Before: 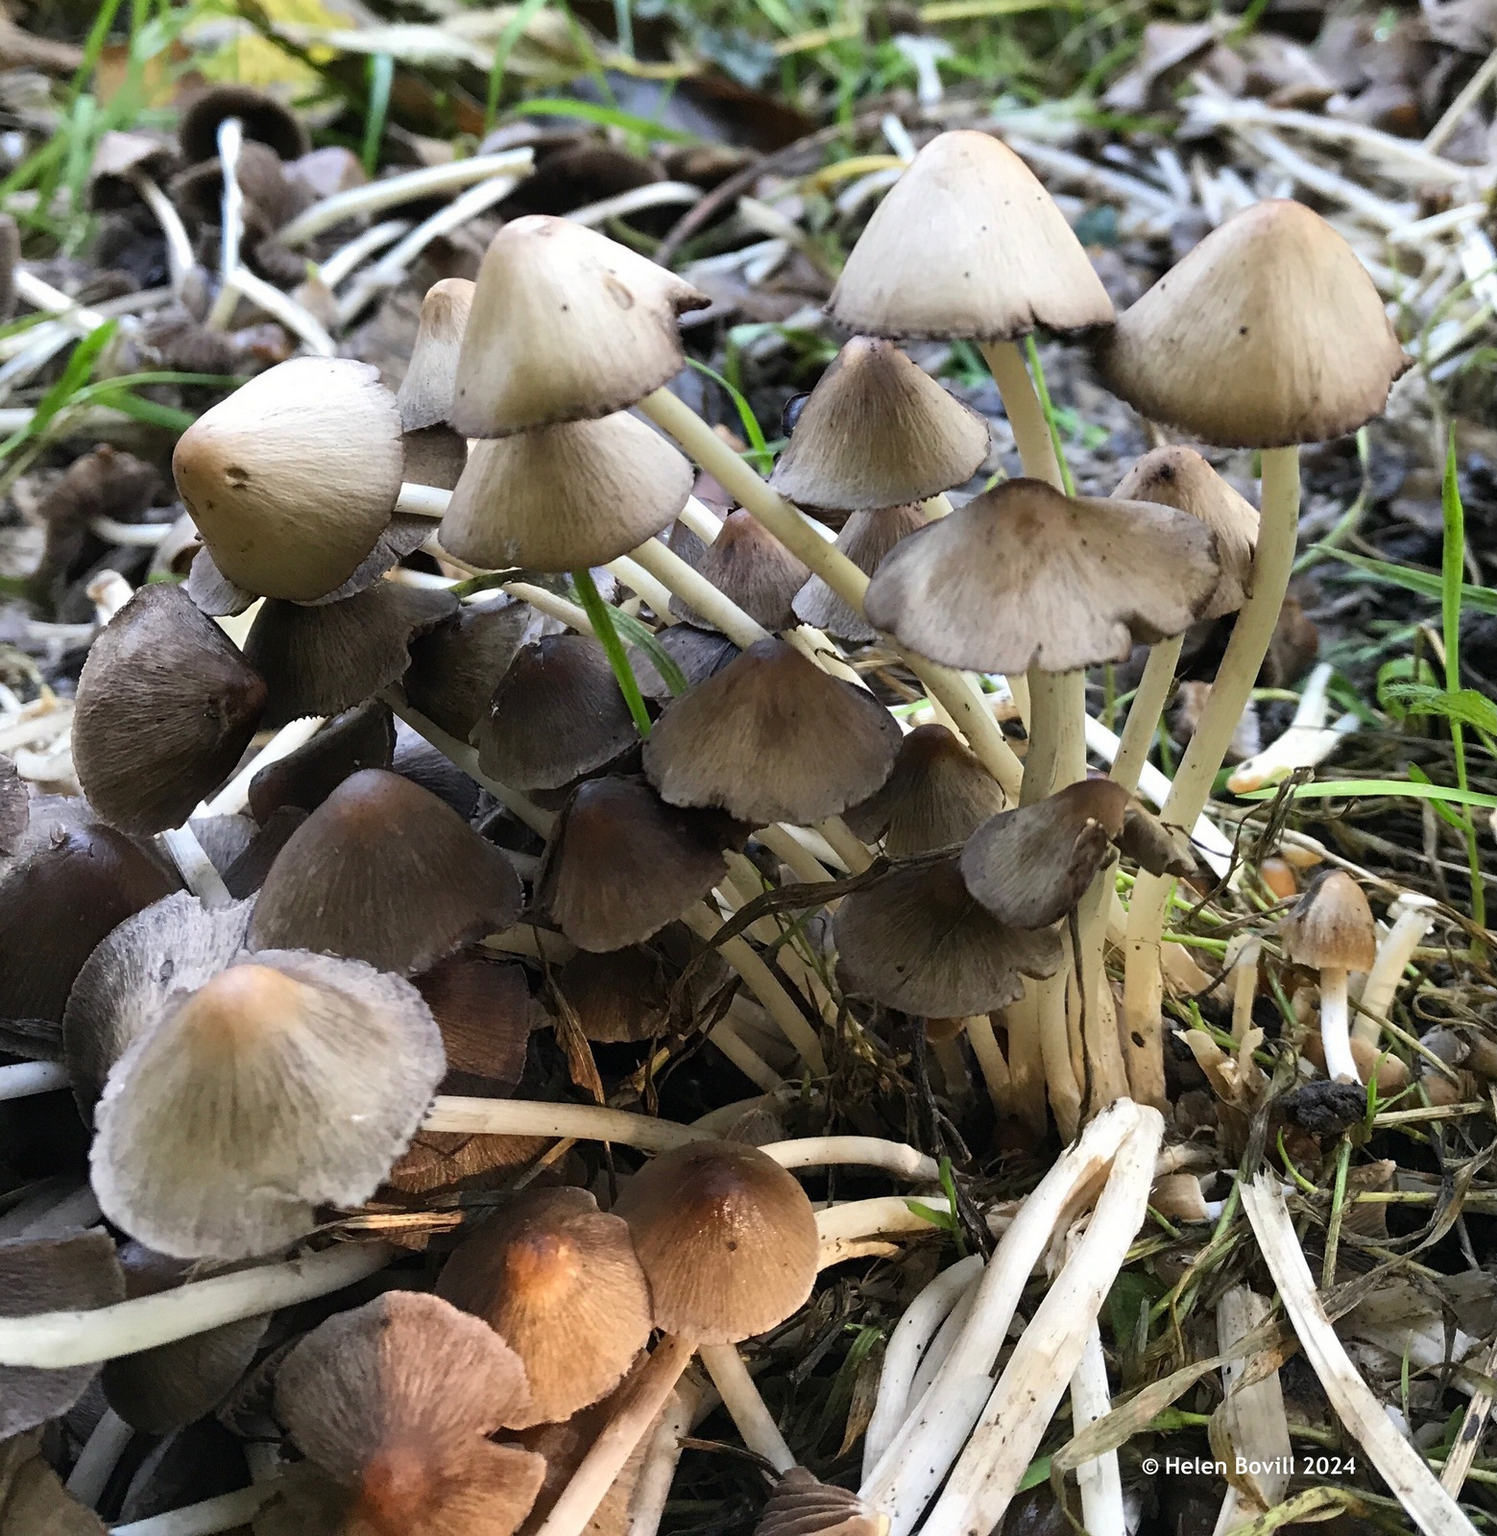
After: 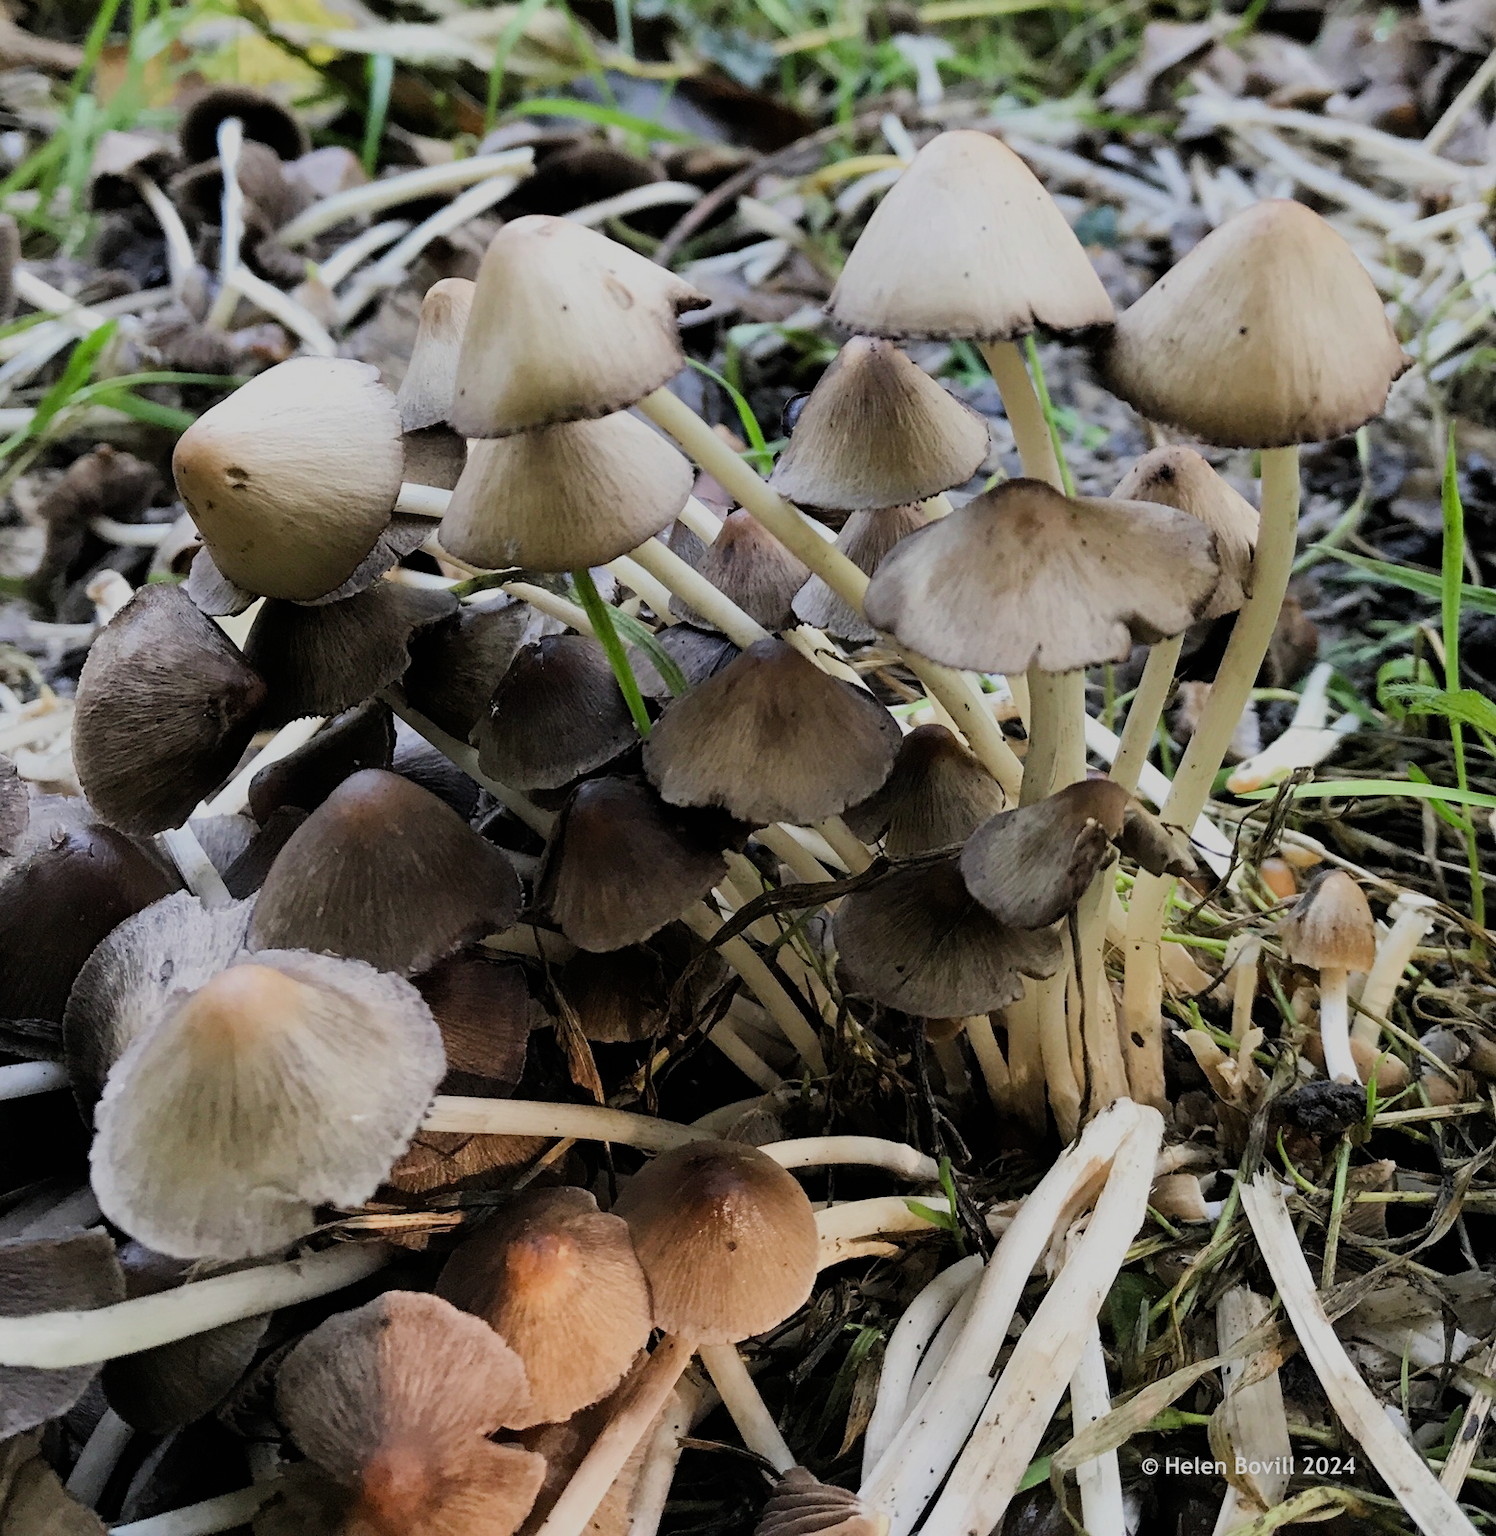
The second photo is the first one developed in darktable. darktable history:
filmic rgb: black relative exposure -7.22 EV, white relative exposure 5.36 EV, hardness 3.02
